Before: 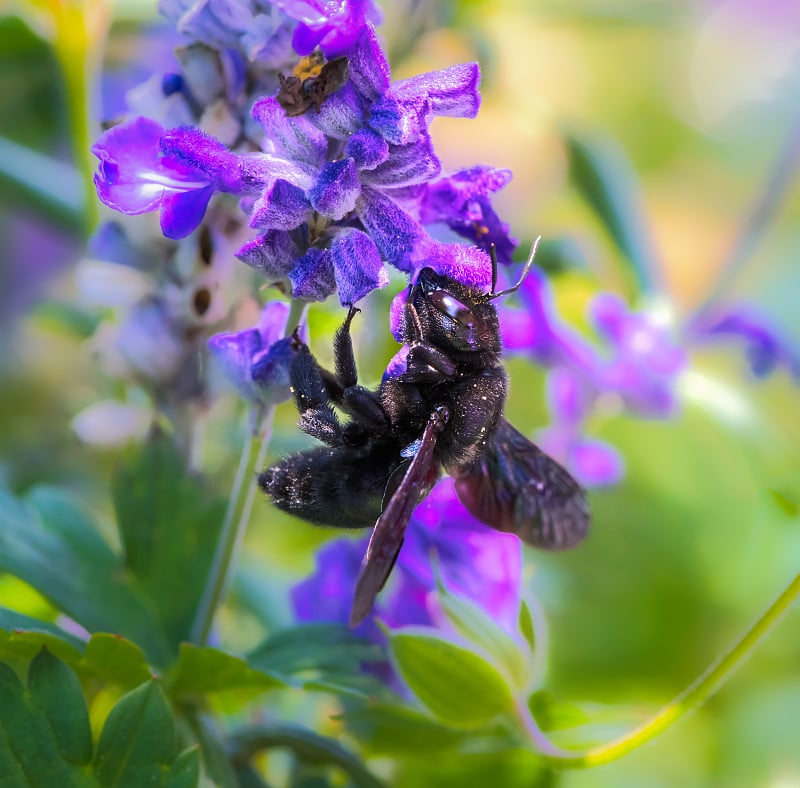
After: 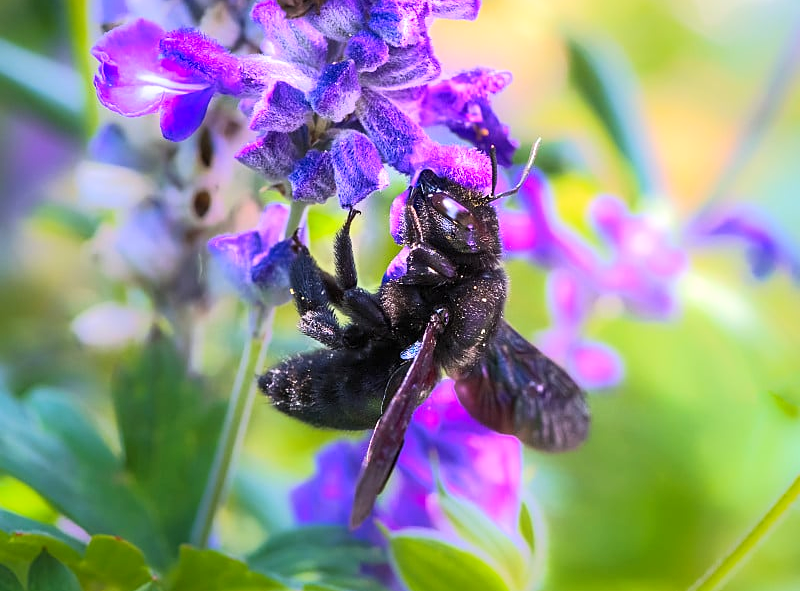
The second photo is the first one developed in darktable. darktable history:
crop and rotate: top 12.5%, bottom 12.5%
contrast brightness saturation: contrast 0.2, brightness 0.15, saturation 0.14
sharpen: amount 0.2
